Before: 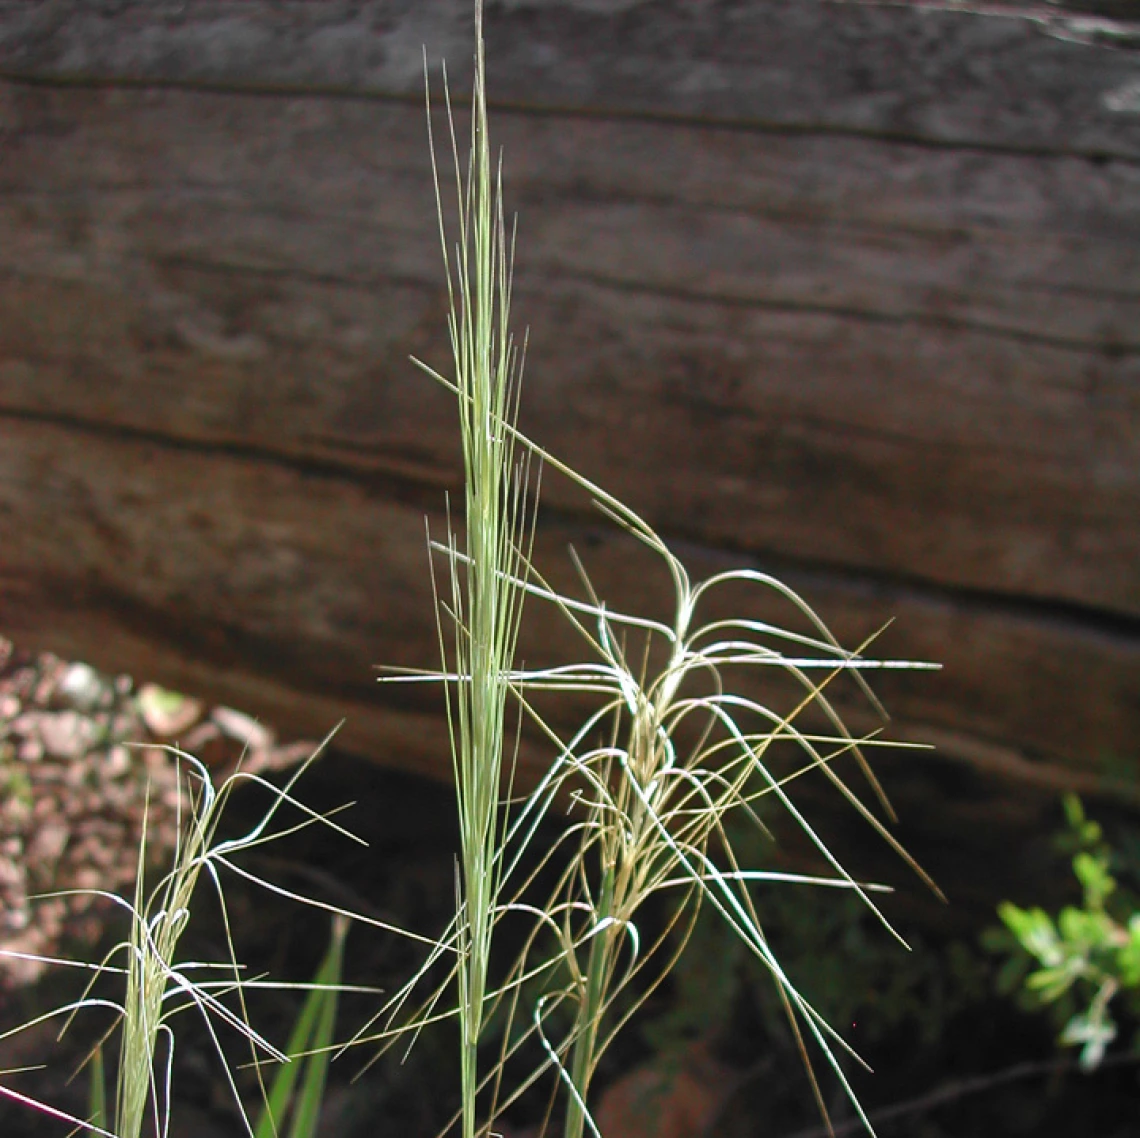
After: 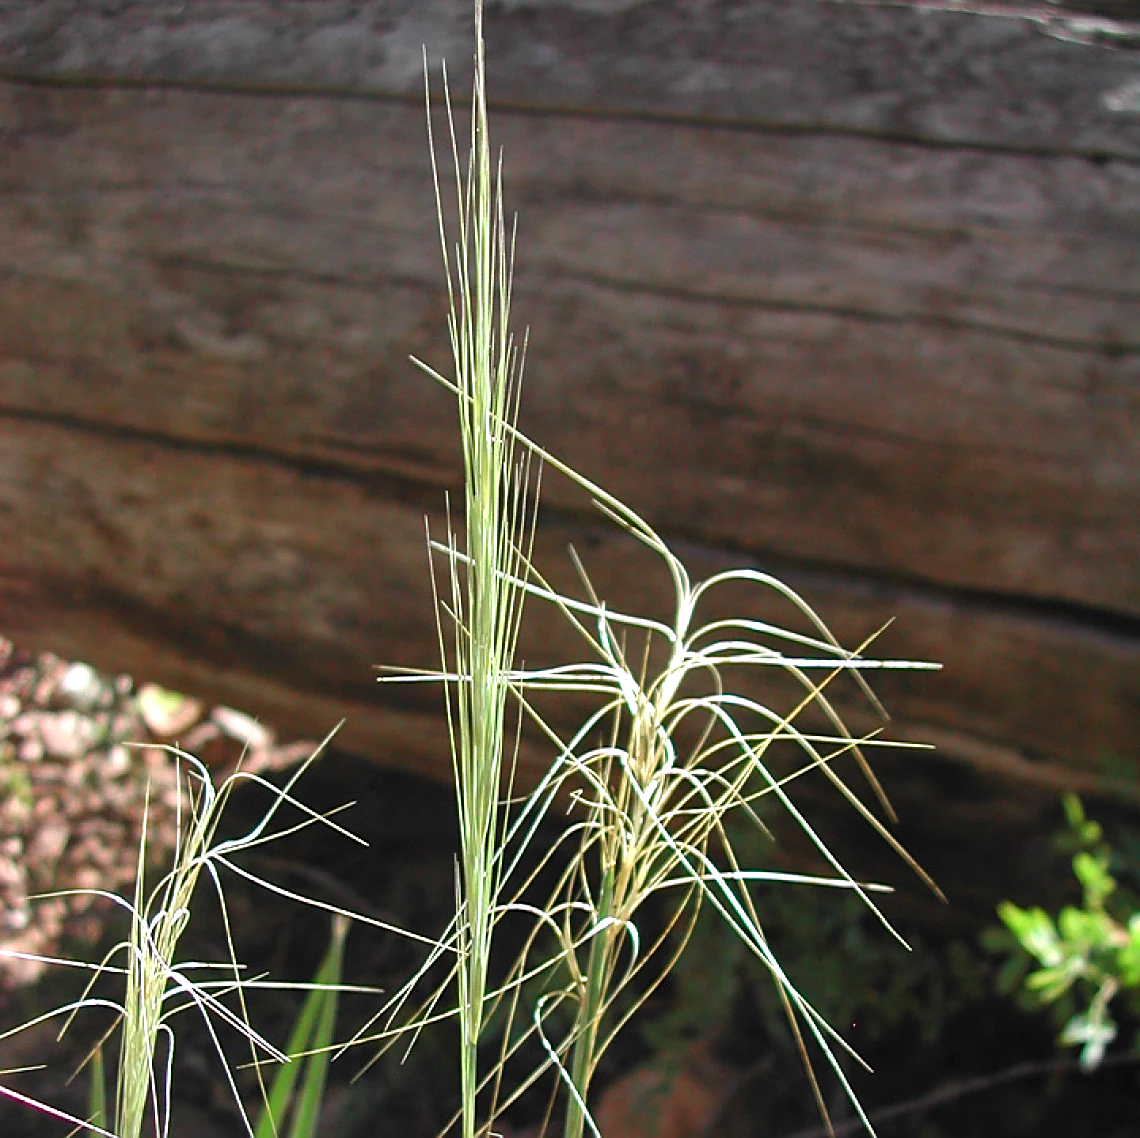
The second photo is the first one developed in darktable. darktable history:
color zones: curves: ch0 [(0, 0.5) (0.143, 0.5) (0.286, 0.5) (0.429, 0.495) (0.571, 0.437) (0.714, 0.44) (0.857, 0.496) (1, 0.5)]
sharpen: on, module defaults
levels: levels [0, 0.43, 0.859]
